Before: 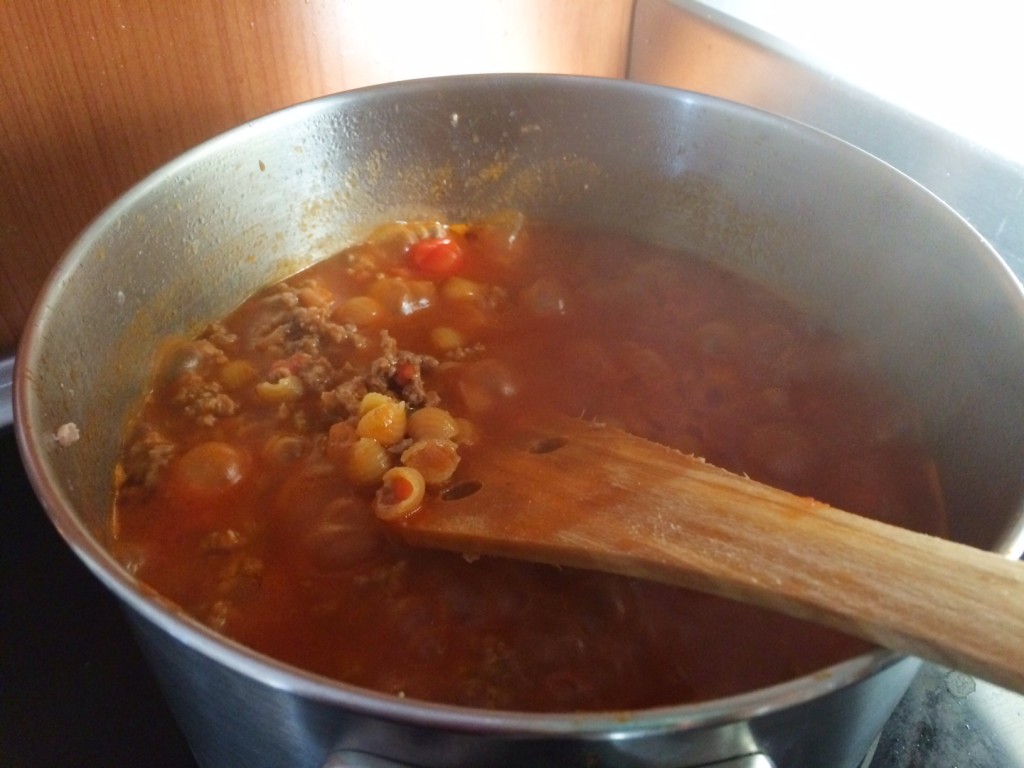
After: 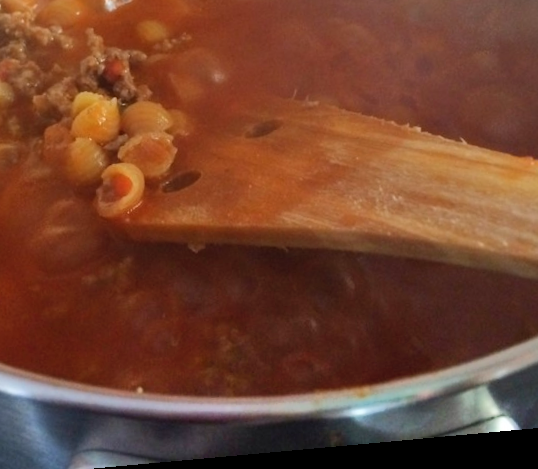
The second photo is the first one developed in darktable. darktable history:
shadows and highlights: soften with gaussian
crop: left 29.672%, top 41.786%, right 20.851%, bottom 3.487%
rotate and perspective: rotation -5.2°, automatic cropping off
